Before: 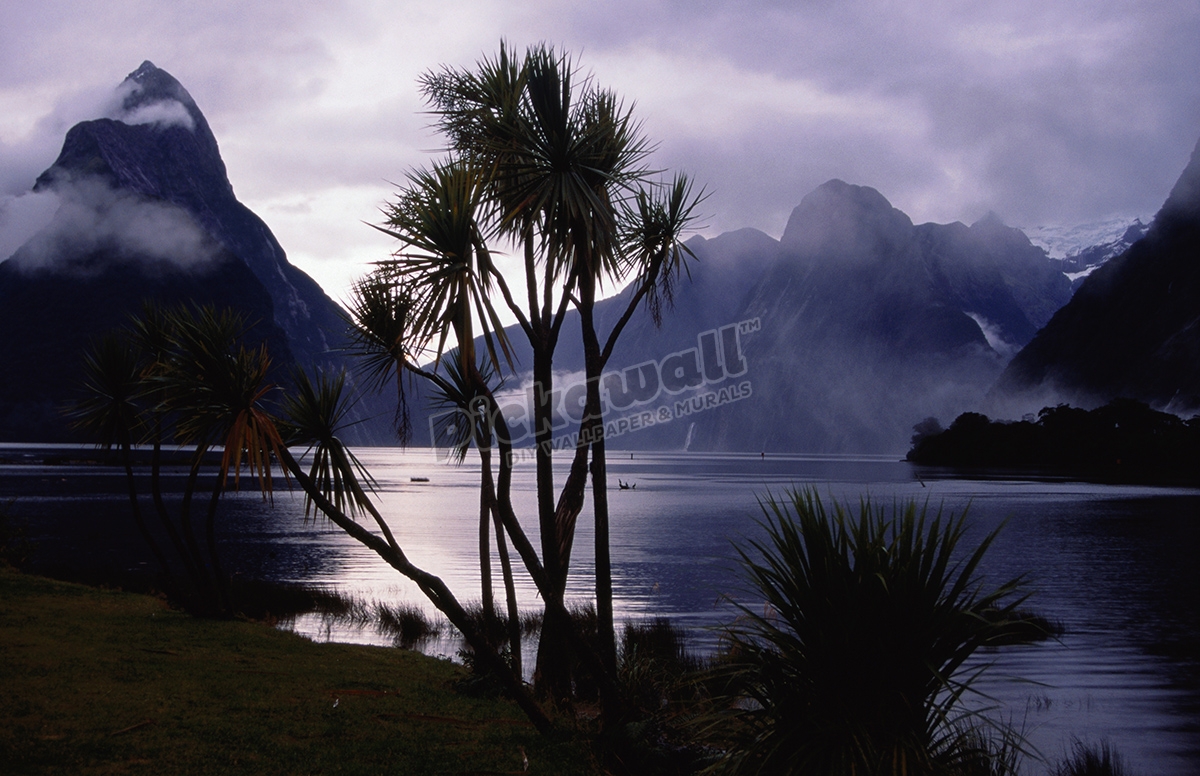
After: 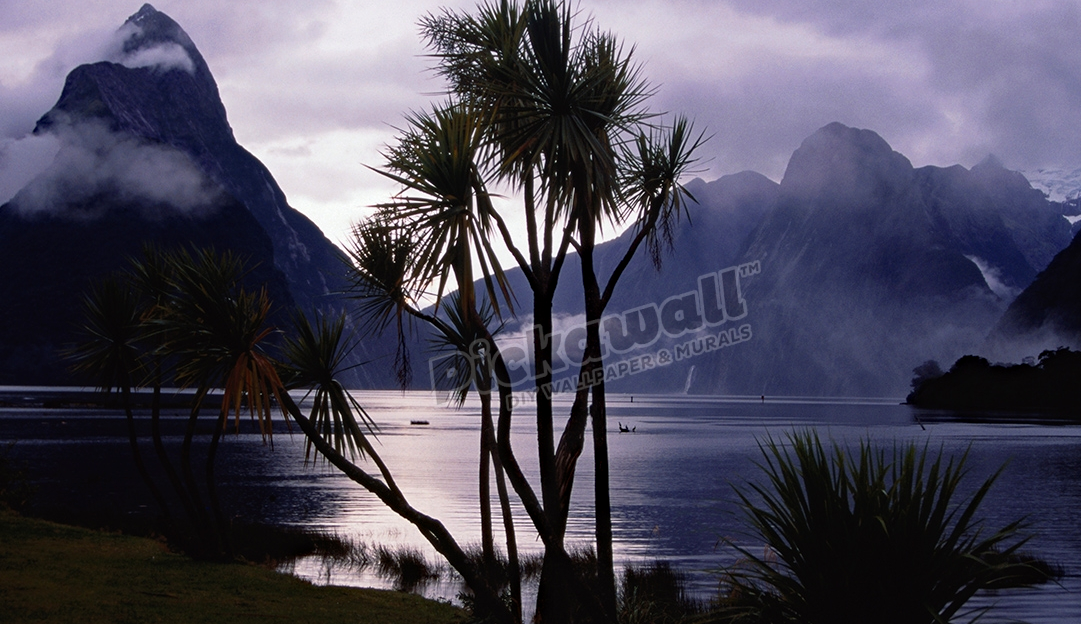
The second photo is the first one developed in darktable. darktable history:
haze removal: adaptive false
crop: top 7.432%, right 9.876%, bottom 12.033%
